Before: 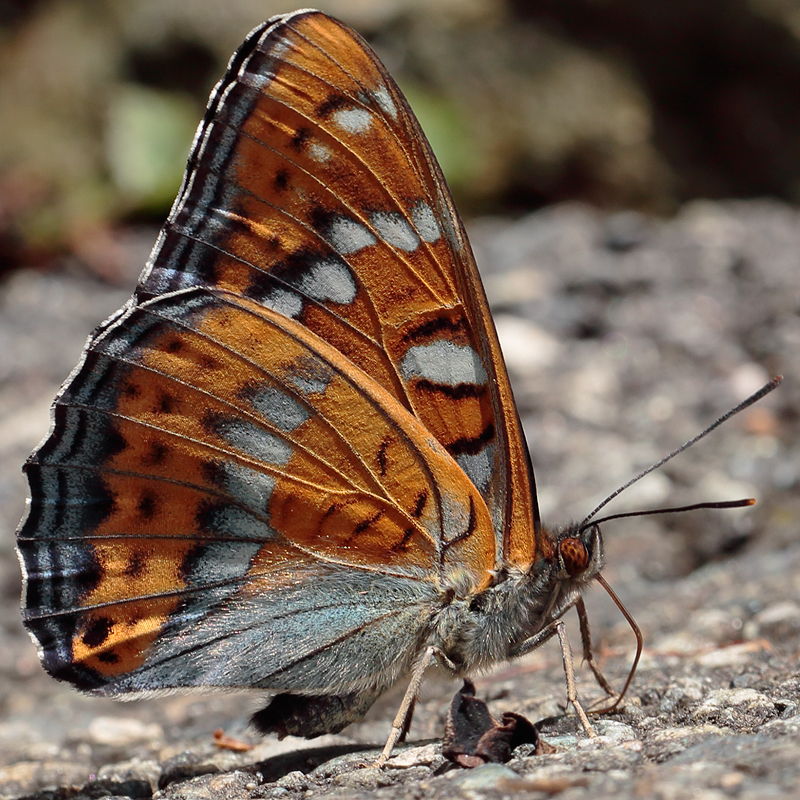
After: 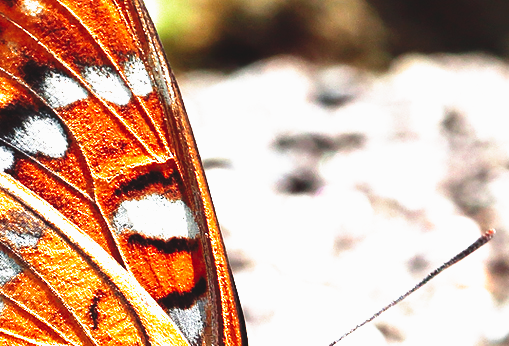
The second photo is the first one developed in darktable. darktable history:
filmic rgb: black relative exposure -8.7 EV, white relative exposure 2.7 EV, threshold 3 EV, target black luminance 0%, hardness 6.25, latitude 76.53%, contrast 1.326, shadows ↔ highlights balance -0.349%, preserve chrominance no, color science v4 (2020), enable highlight reconstruction true
crop: left 36.005%, top 18.293%, right 0.31%, bottom 38.444%
exposure: exposure 2.04 EV, compensate highlight preservation false
contrast brightness saturation: contrast -0.02, brightness -0.01, saturation 0.03
rgb curve: curves: ch0 [(0, 0.186) (0.314, 0.284) (0.775, 0.708) (1, 1)], compensate middle gray true, preserve colors none
